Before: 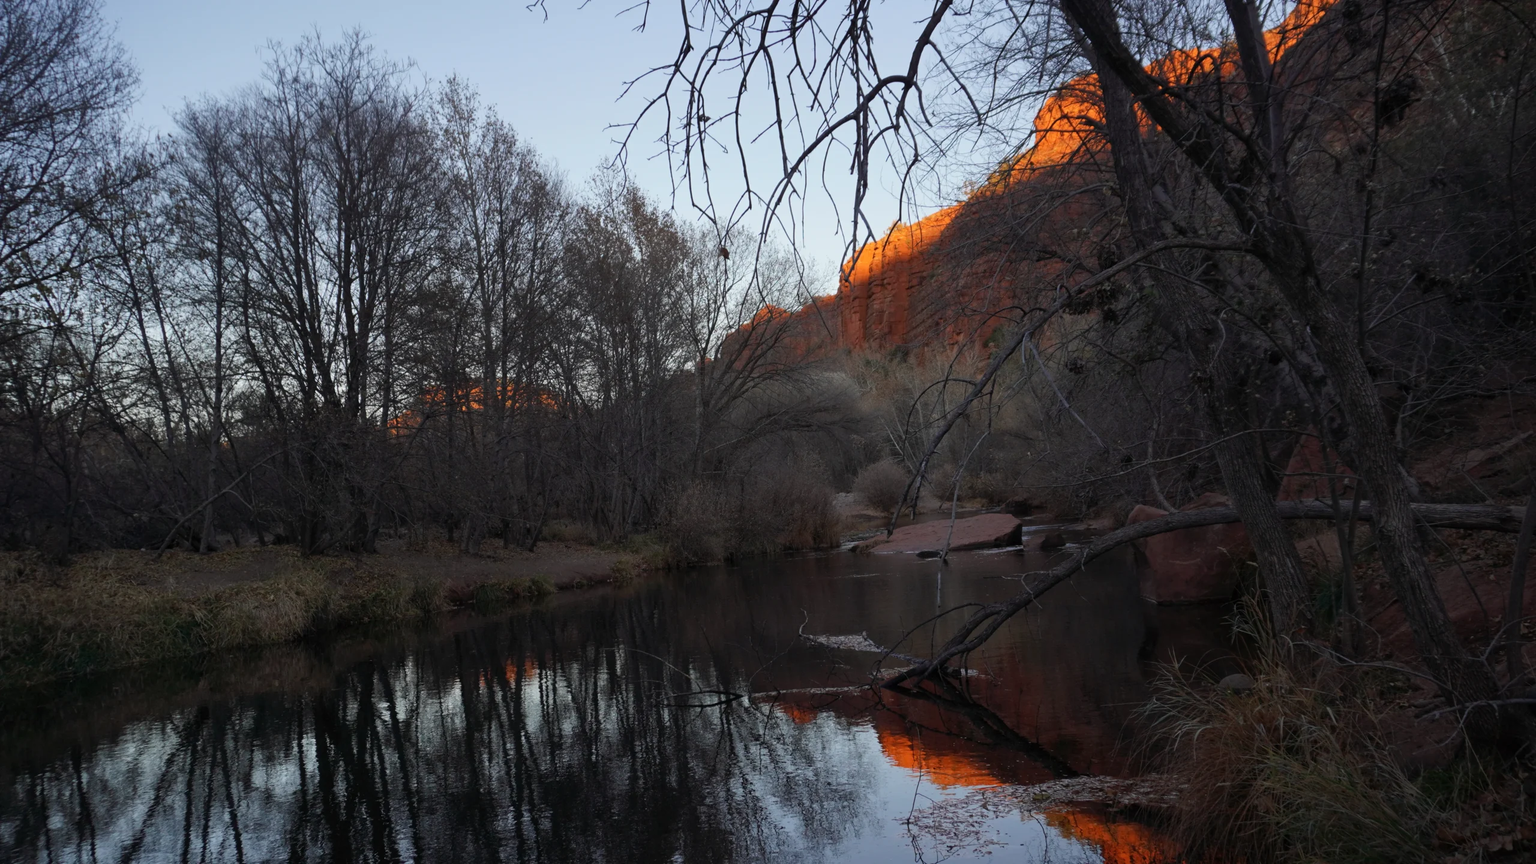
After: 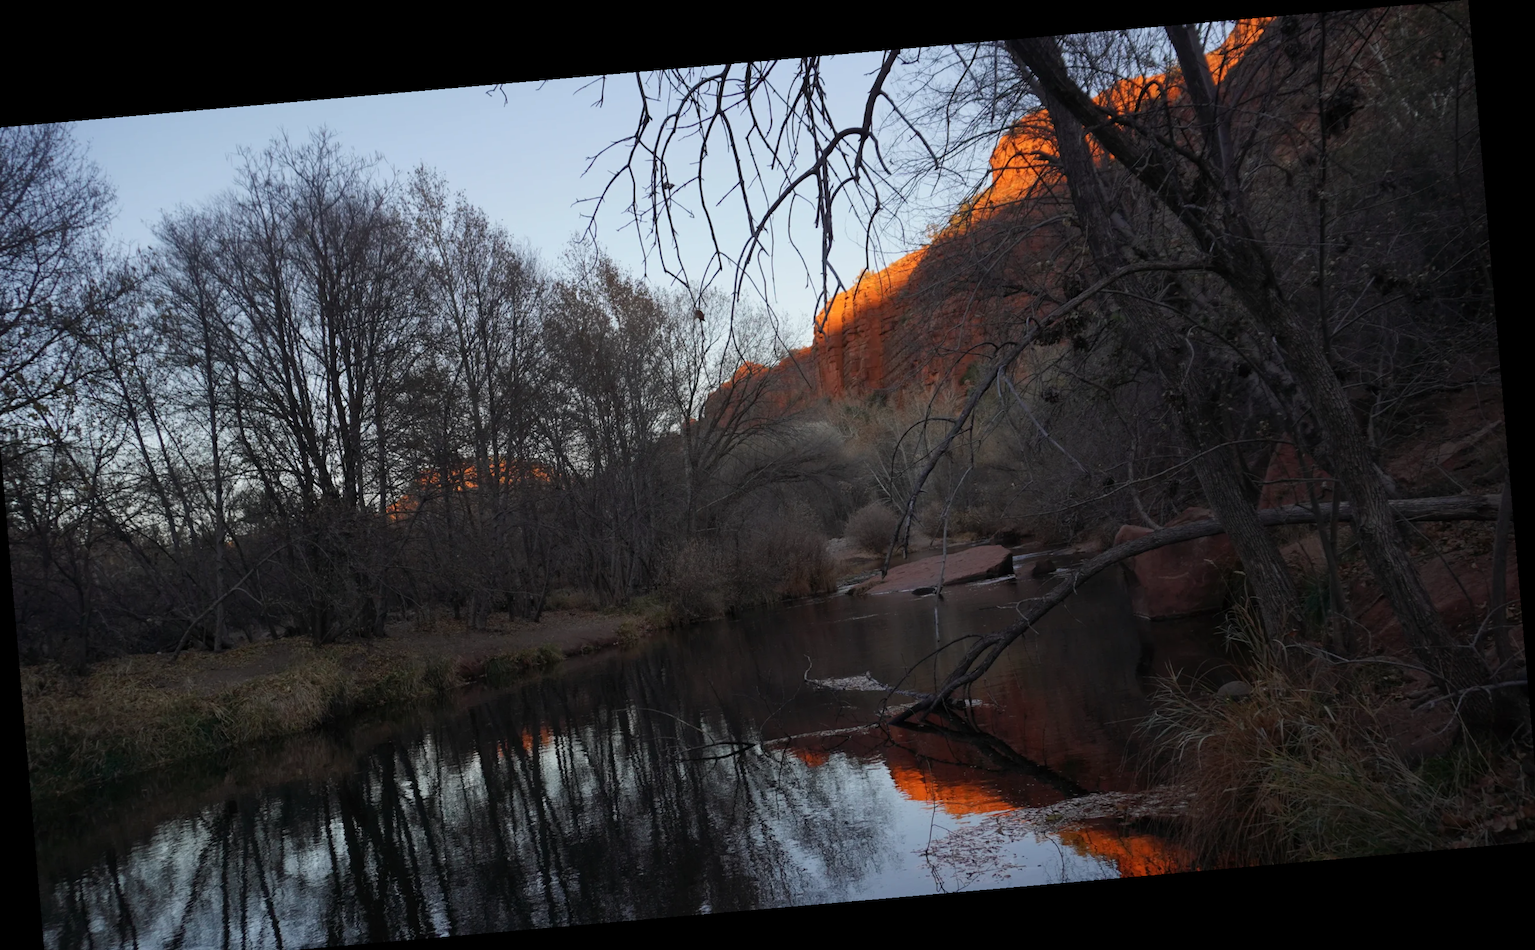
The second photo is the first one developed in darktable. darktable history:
crop: left 1.743%, right 0.268%, bottom 2.011%
rotate and perspective: rotation -4.98°, automatic cropping off
